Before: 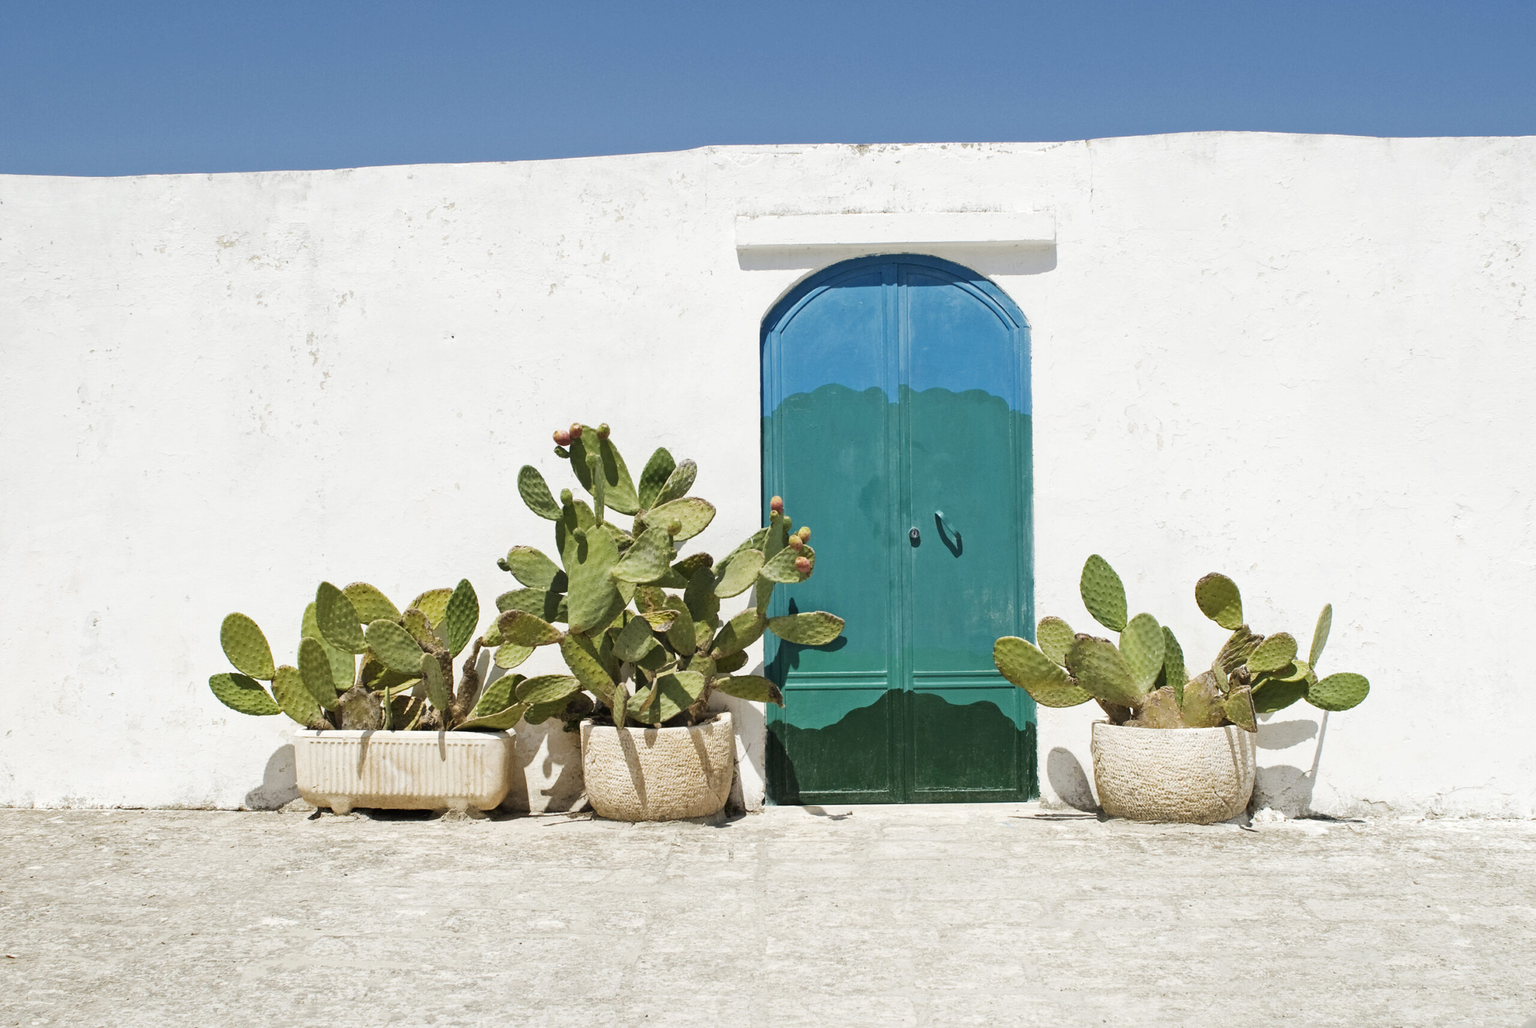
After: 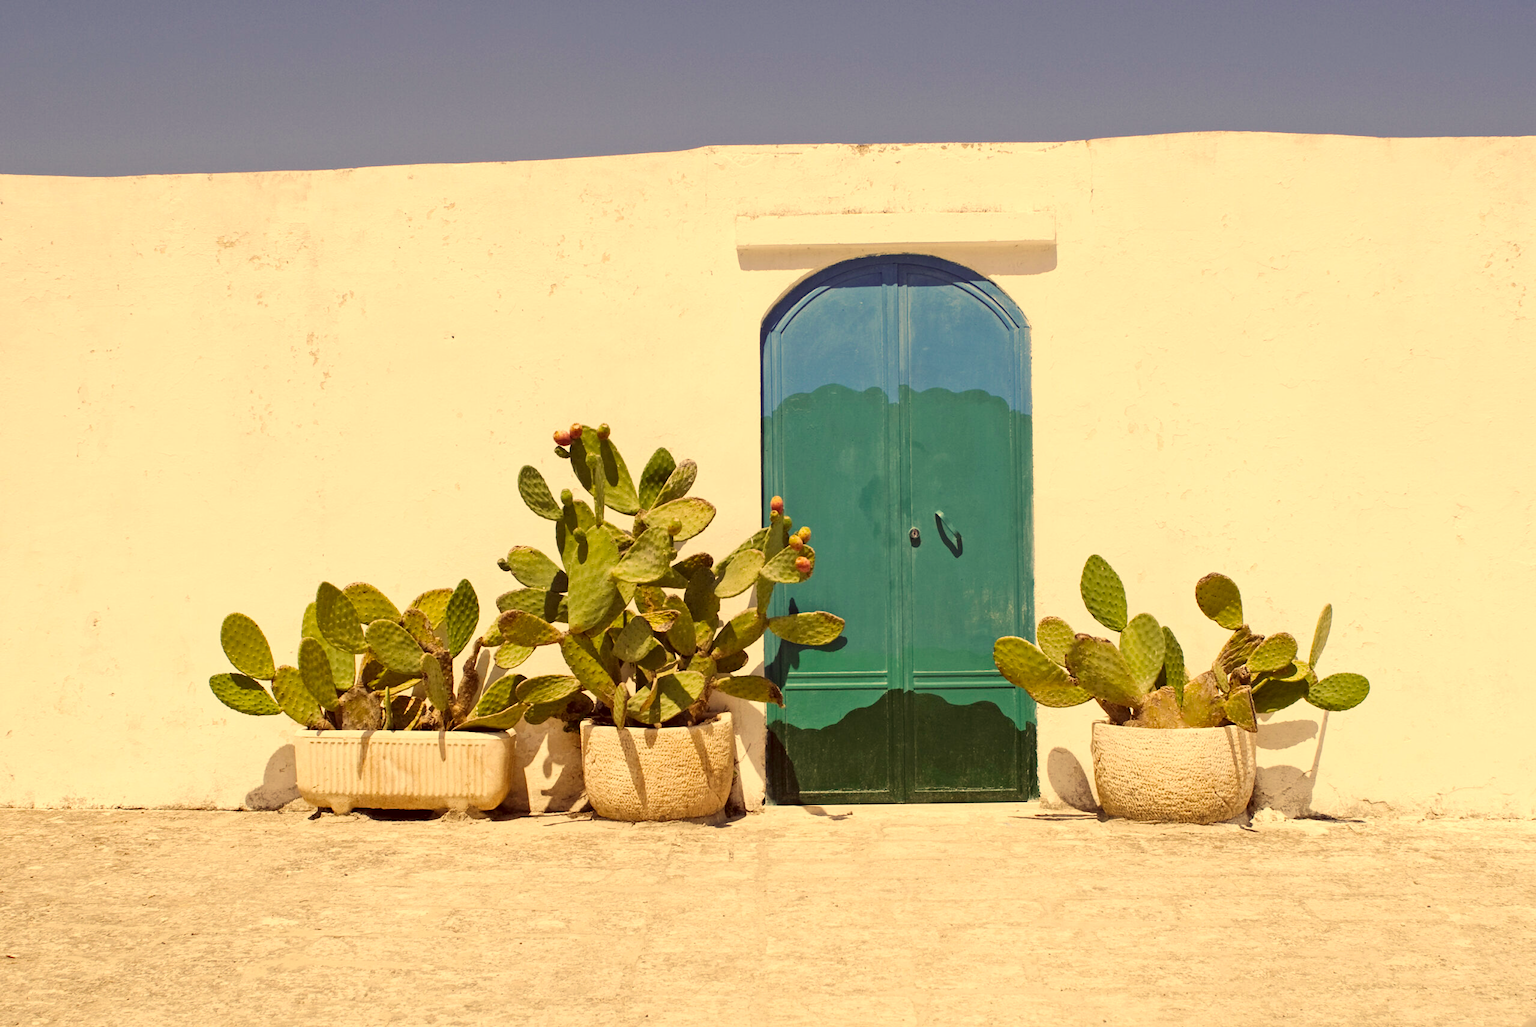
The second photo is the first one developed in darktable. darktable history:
color correction: highlights a* 10.12, highlights b* 38.93, shadows a* 14.47, shadows b* 3.32
